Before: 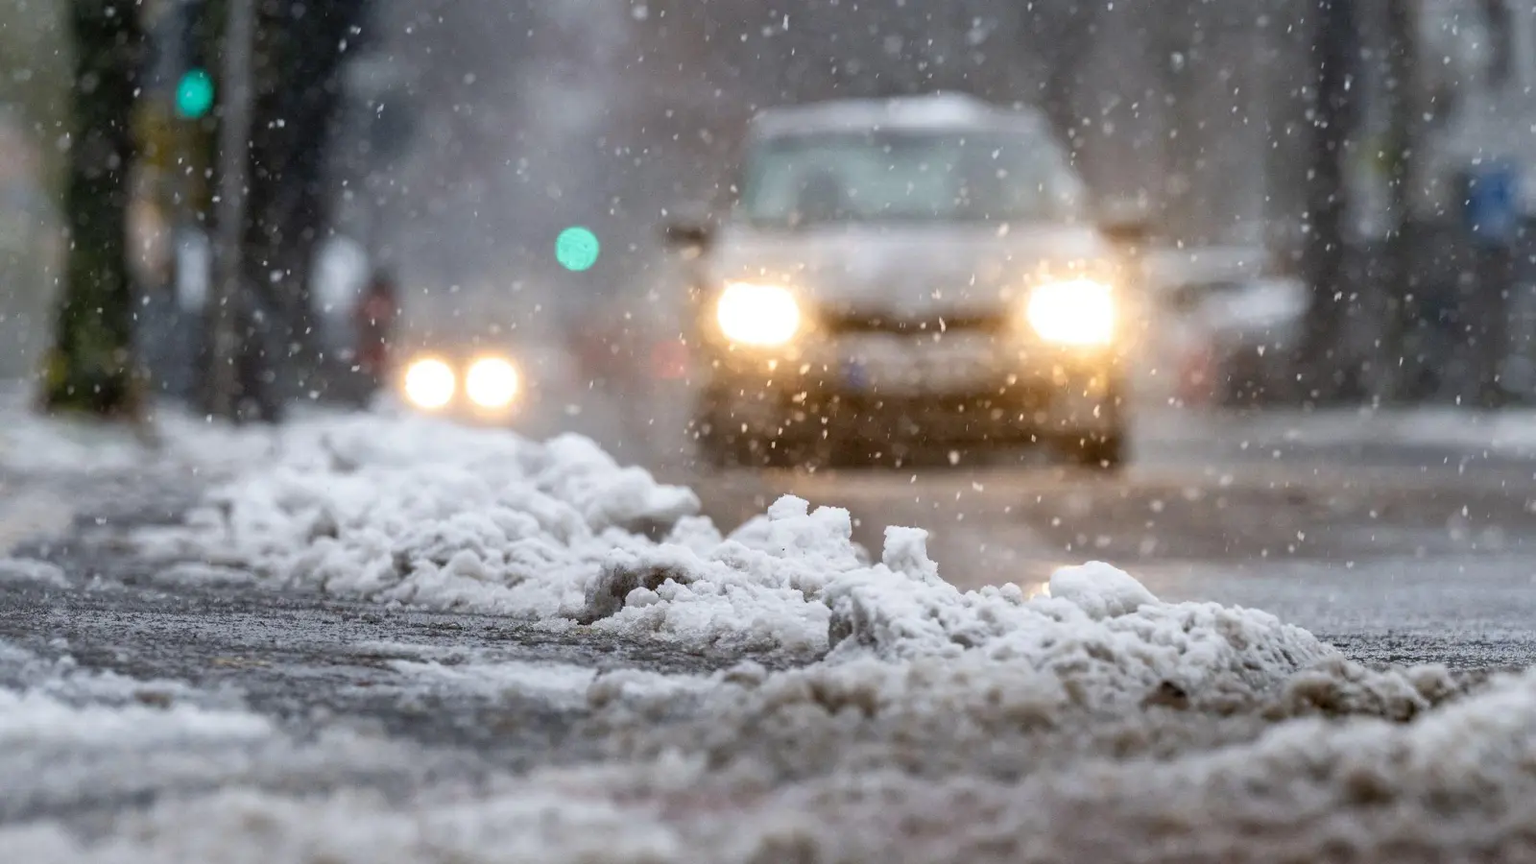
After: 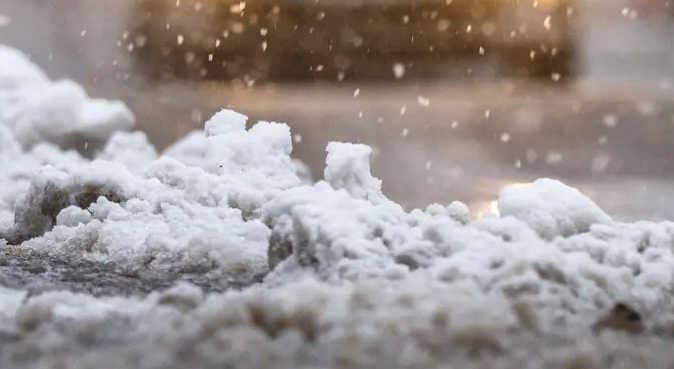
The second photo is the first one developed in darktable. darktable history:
crop: left 37.221%, top 45.169%, right 20.63%, bottom 13.777%
exposure: black level correction -0.008, exposure 0.067 EV, compensate highlight preservation false
